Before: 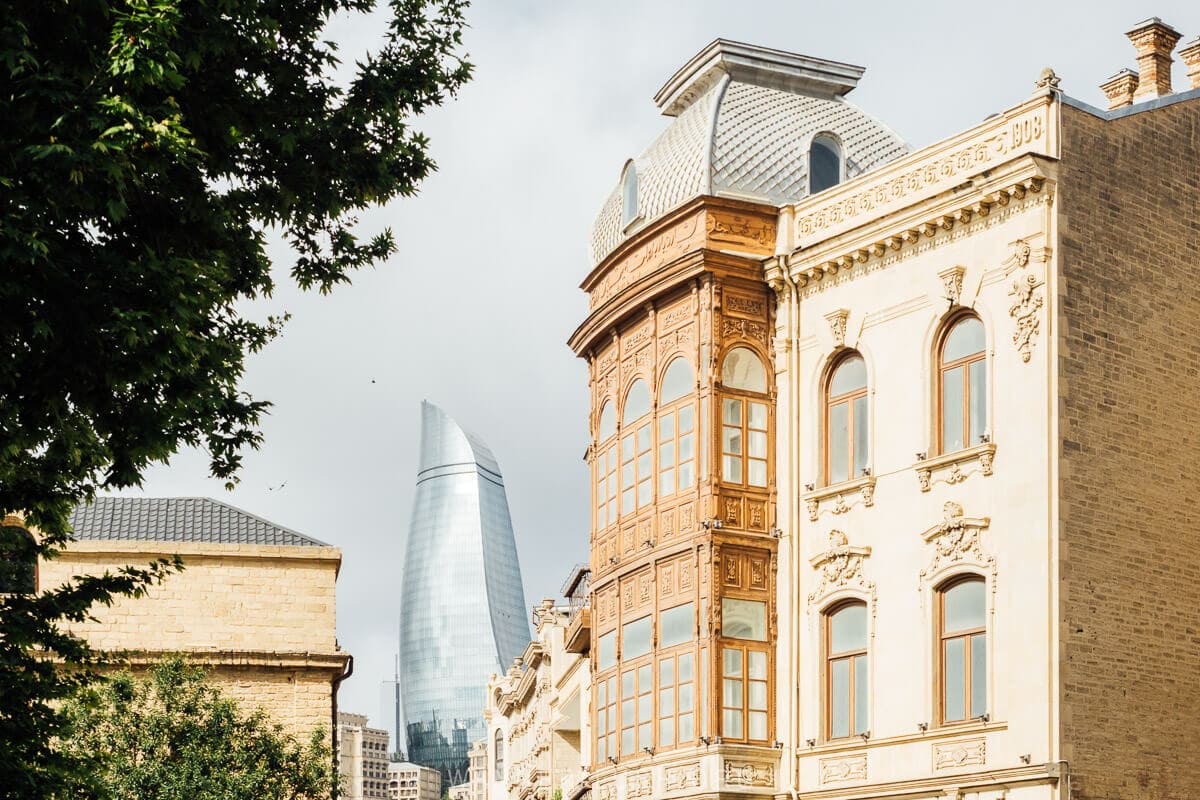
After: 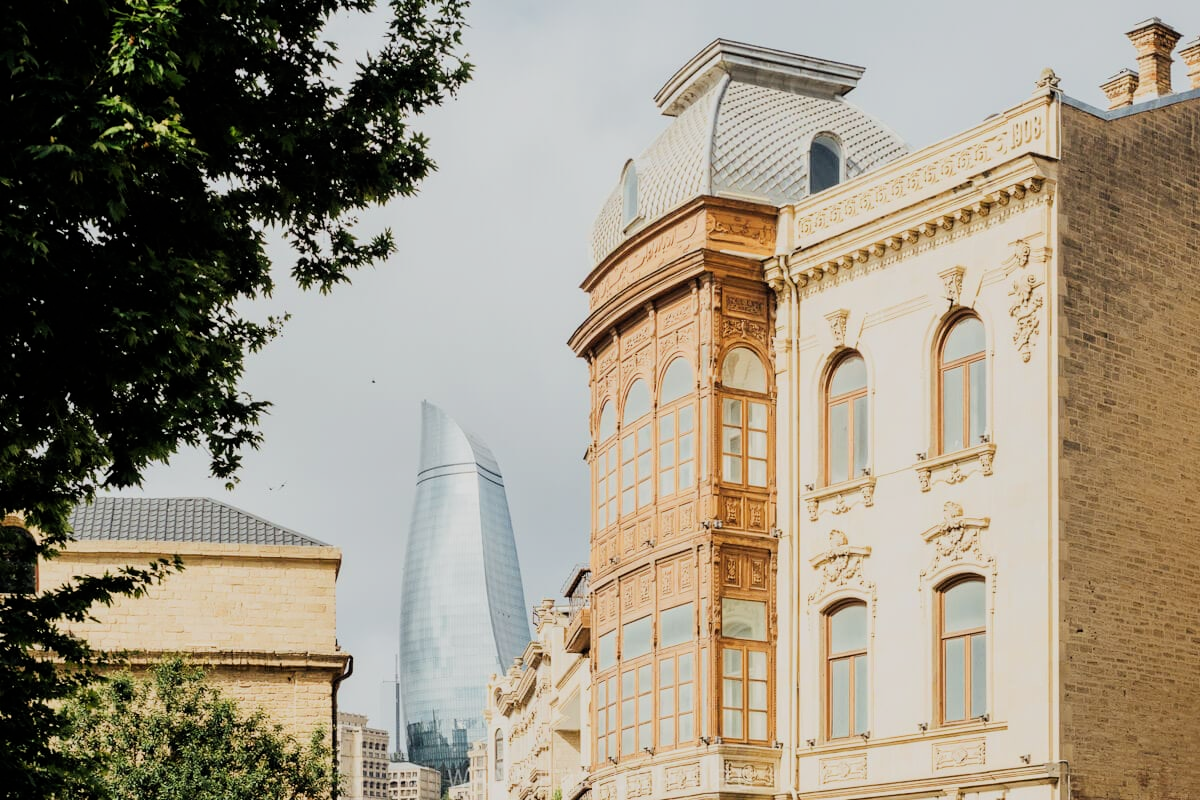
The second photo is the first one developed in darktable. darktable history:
color calibration: illuminant same as pipeline (D50), adaptation XYZ, x 0.346, y 0.358, temperature 5014.9 K, gamut compression 1.72
filmic rgb: black relative exposure -7.96 EV, white relative exposure 4.03 EV, hardness 4.2, color science v6 (2022)
